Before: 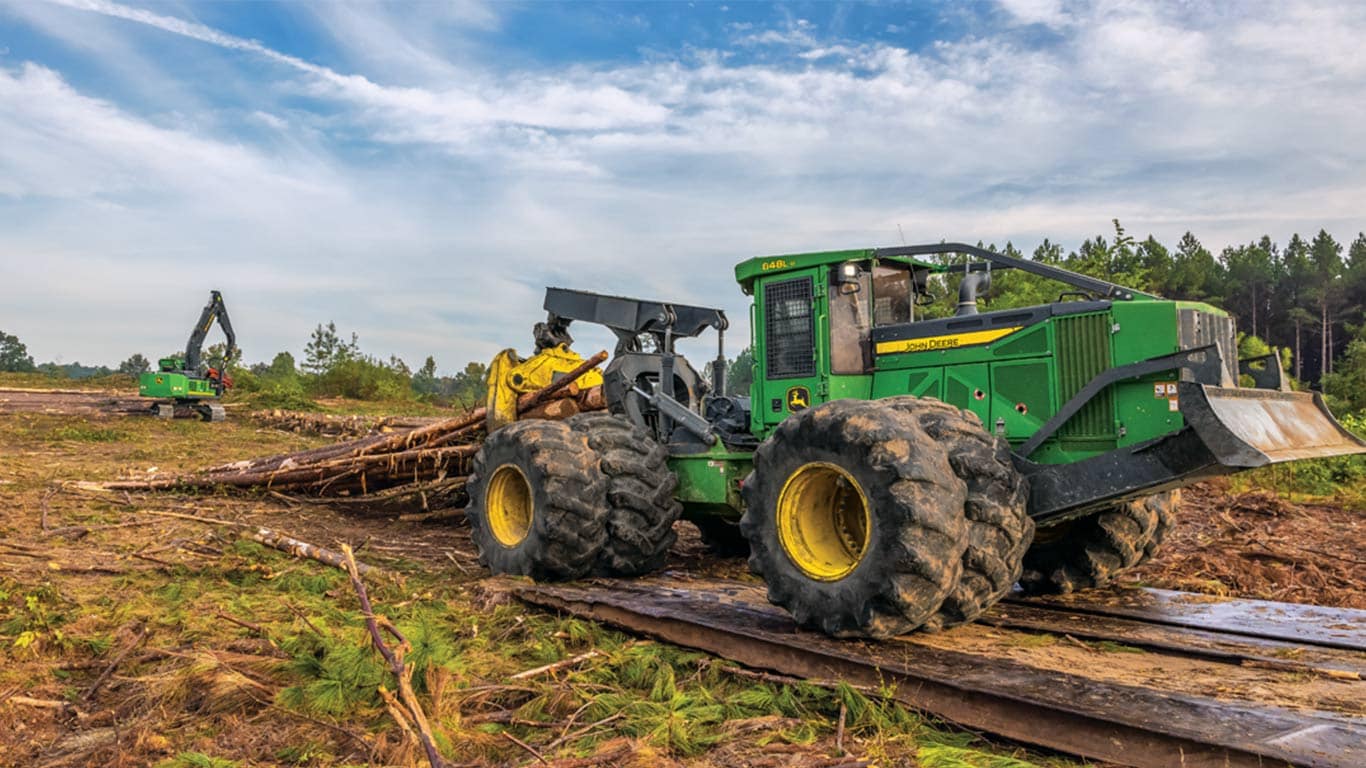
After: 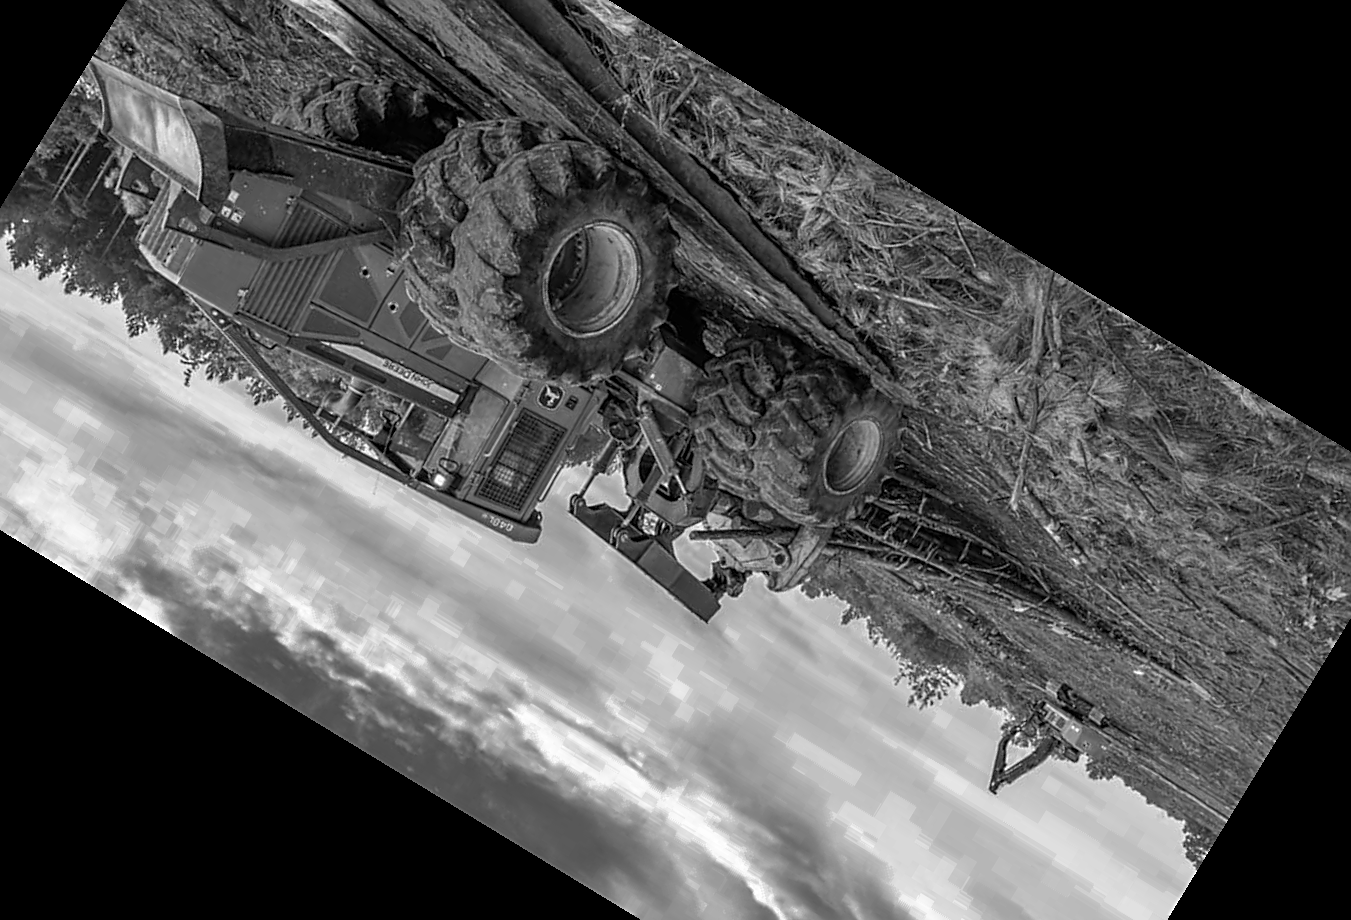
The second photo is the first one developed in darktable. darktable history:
sharpen: on, module defaults
crop and rotate: angle 148.68°, left 9.111%, top 15.603%, right 4.588%, bottom 17.041%
color zones: curves: ch0 [(0.002, 0.589) (0.107, 0.484) (0.146, 0.249) (0.217, 0.352) (0.309, 0.525) (0.39, 0.404) (0.455, 0.169) (0.597, 0.055) (0.724, 0.212) (0.775, 0.691) (0.869, 0.571) (1, 0.587)]; ch1 [(0, 0) (0.143, 0) (0.286, 0) (0.429, 0) (0.571, 0) (0.714, 0) (0.857, 0)]
